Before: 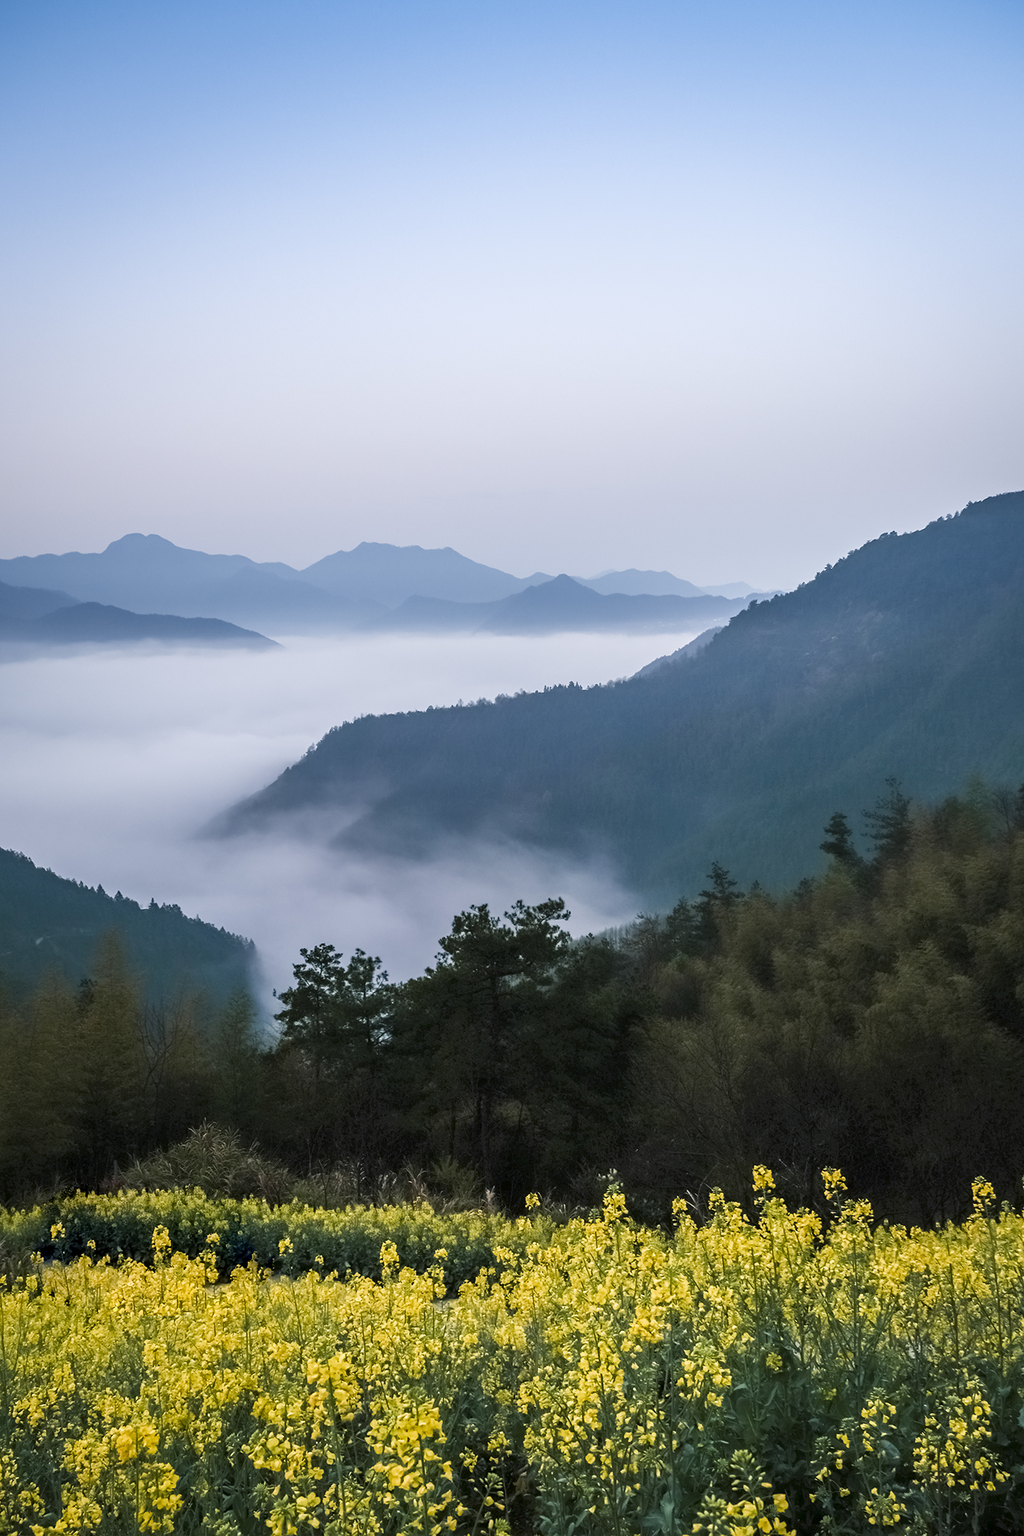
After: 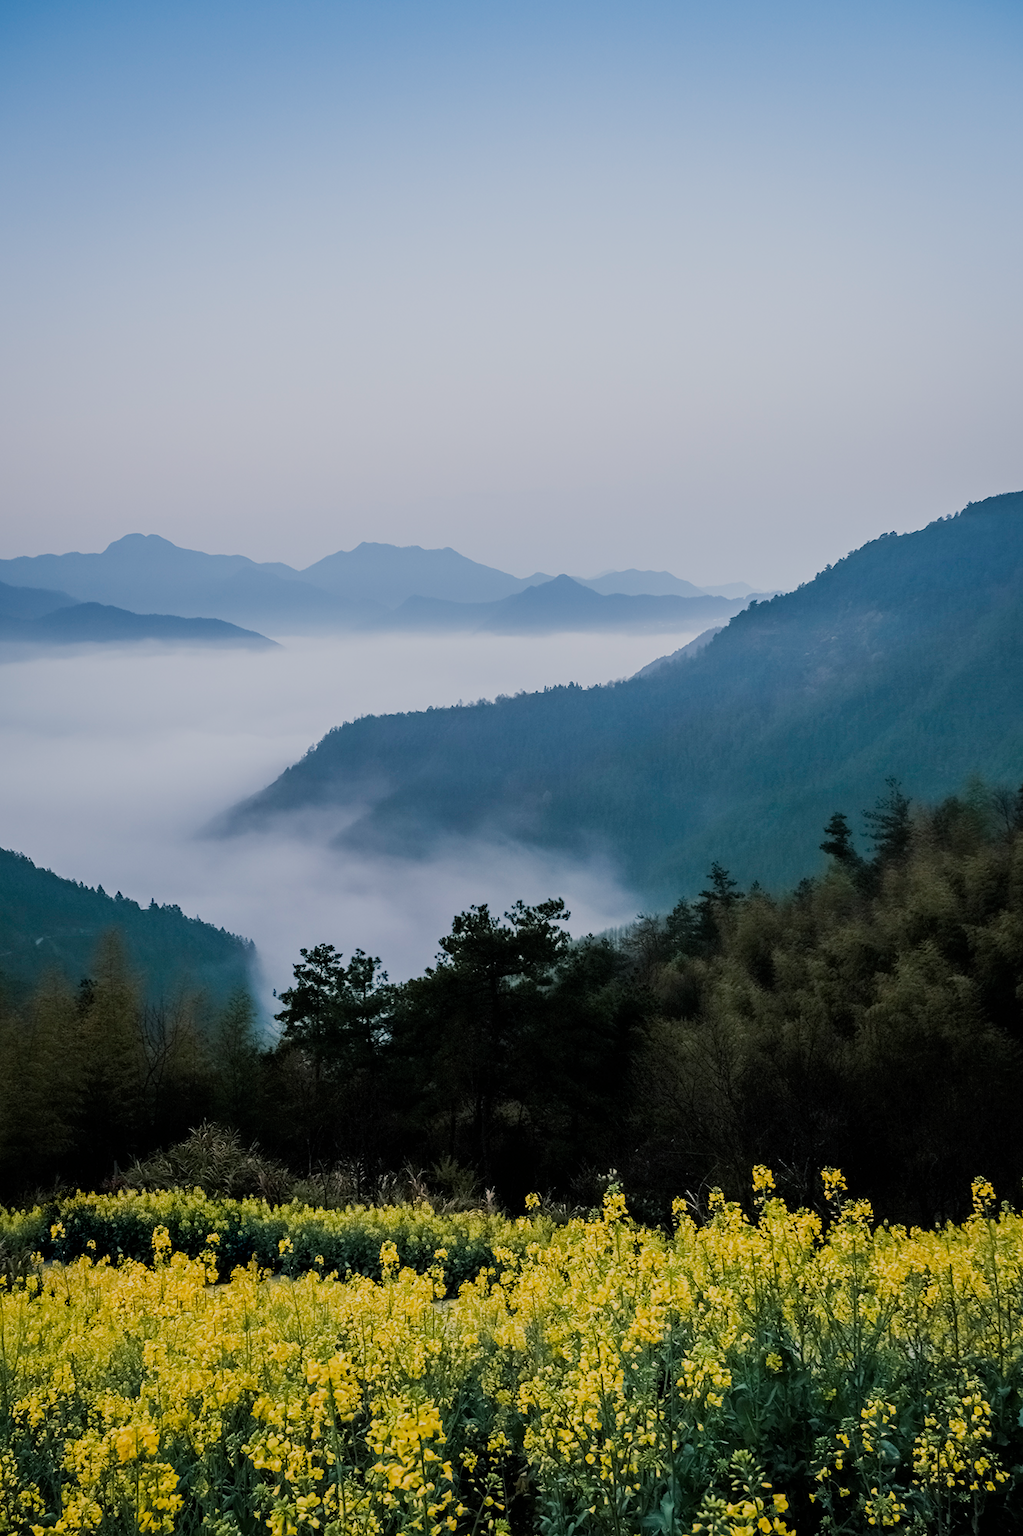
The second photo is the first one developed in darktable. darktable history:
filmic rgb: black relative exposure -7.14 EV, white relative exposure 5.37 EV, hardness 3.02
